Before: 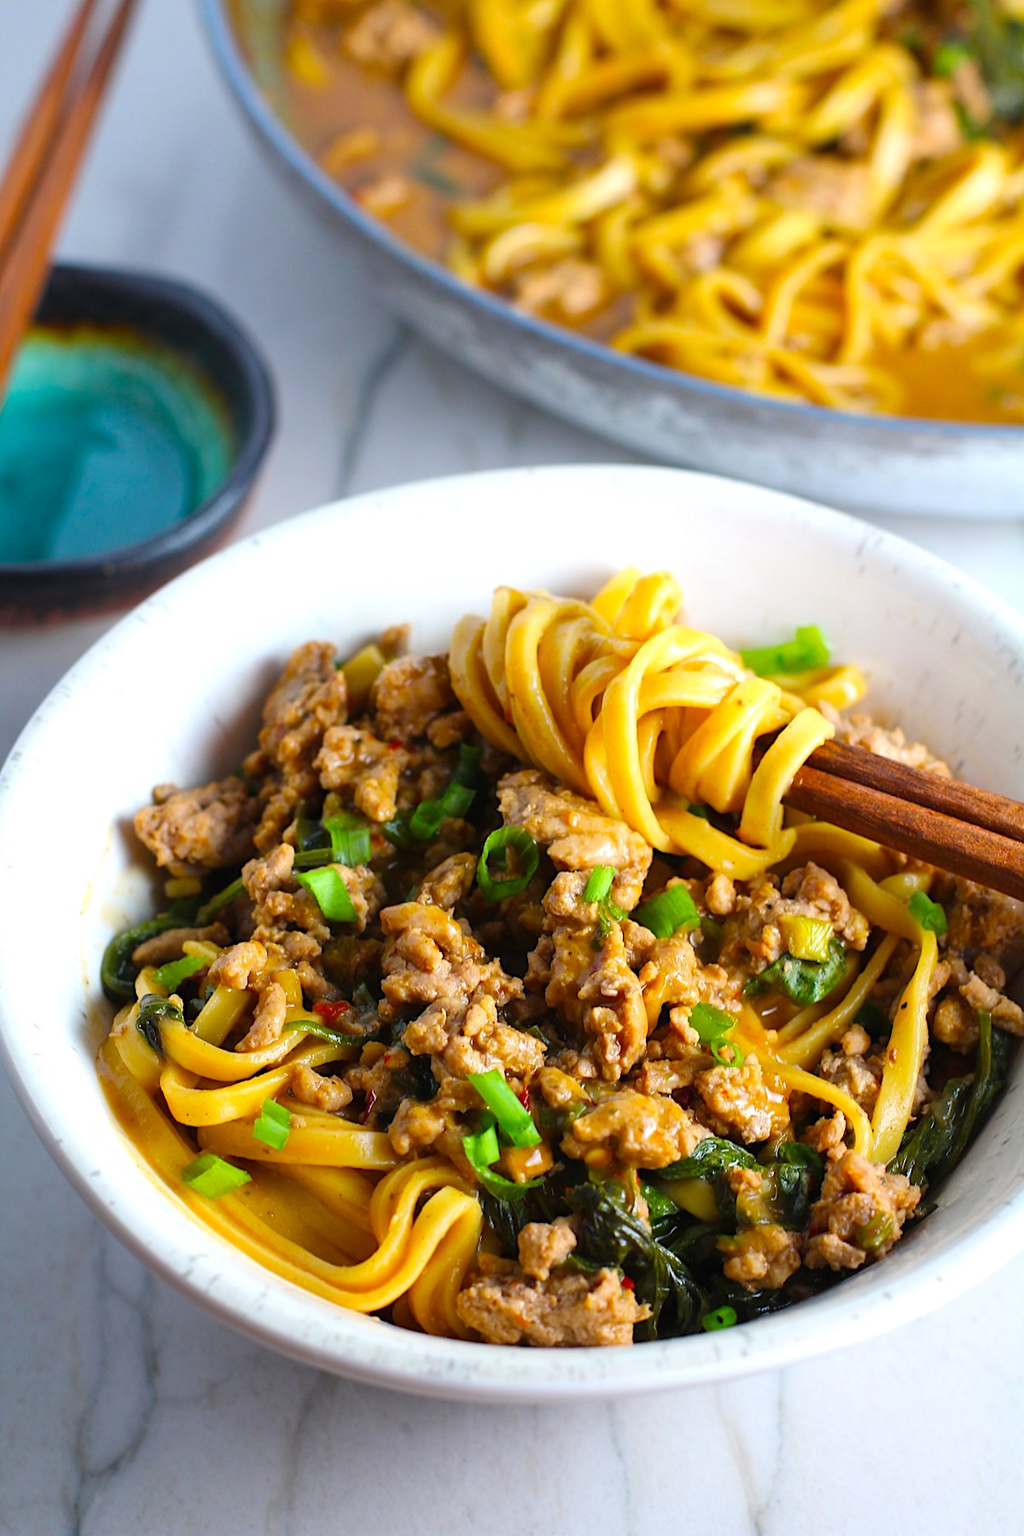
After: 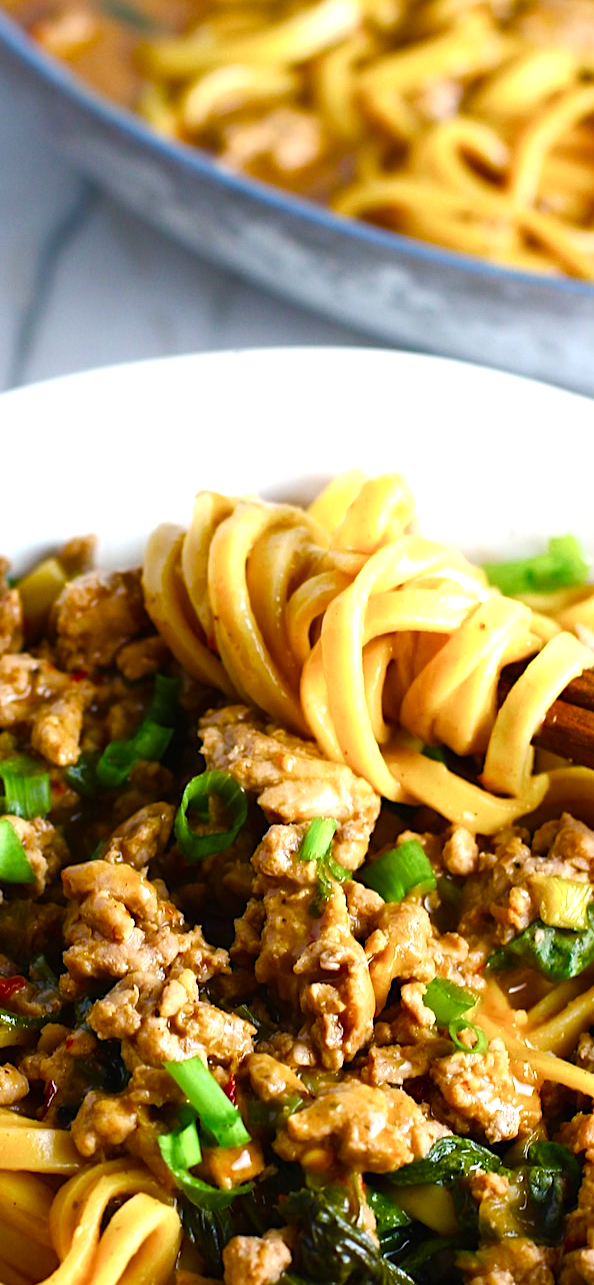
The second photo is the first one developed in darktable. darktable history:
color balance rgb: perceptual saturation grading › highlights -29.58%, perceptual saturation grading › mid-tones 29.47%, perceptual saturation grading › shadows 59.73%, perceptual brilliance grading › global brilliance -17.79%, perceptual brilliance grading › highlights 28.73%, global vibrance 15.44%
crop: left 32.075%, top 10.976%, right 18.355%, bottom 17.596%
